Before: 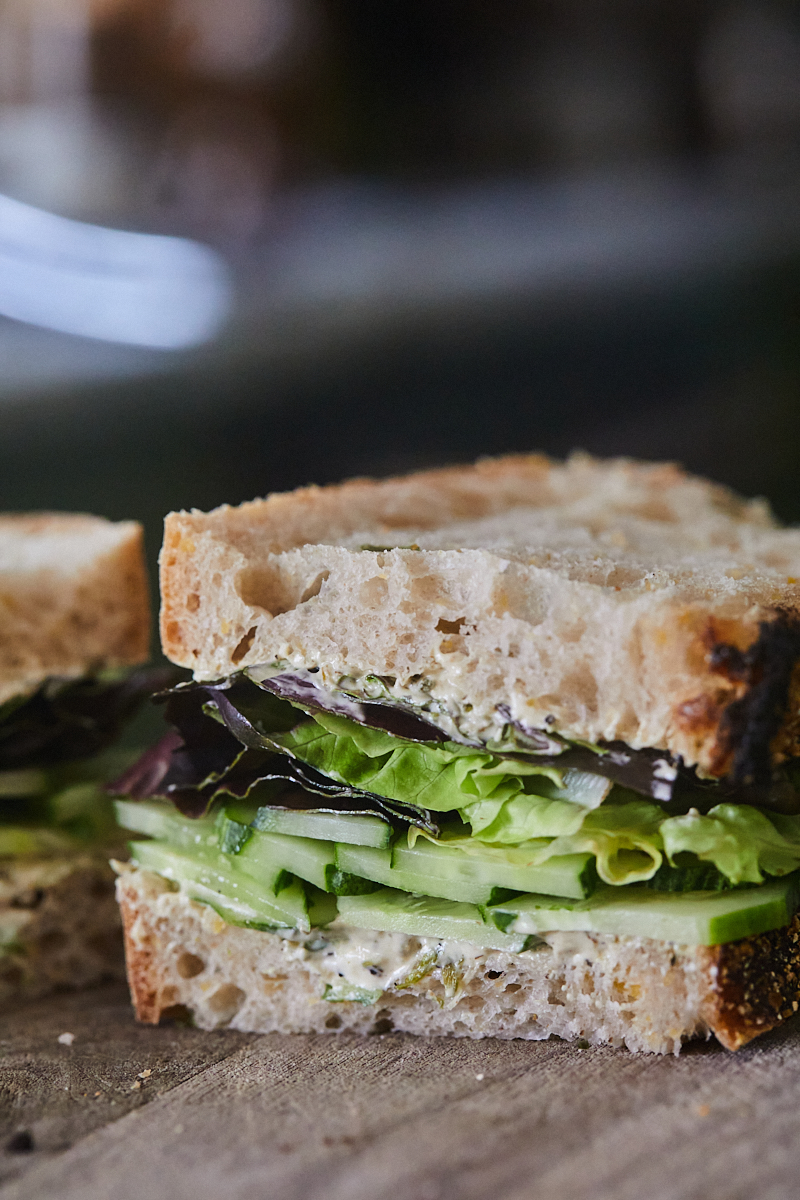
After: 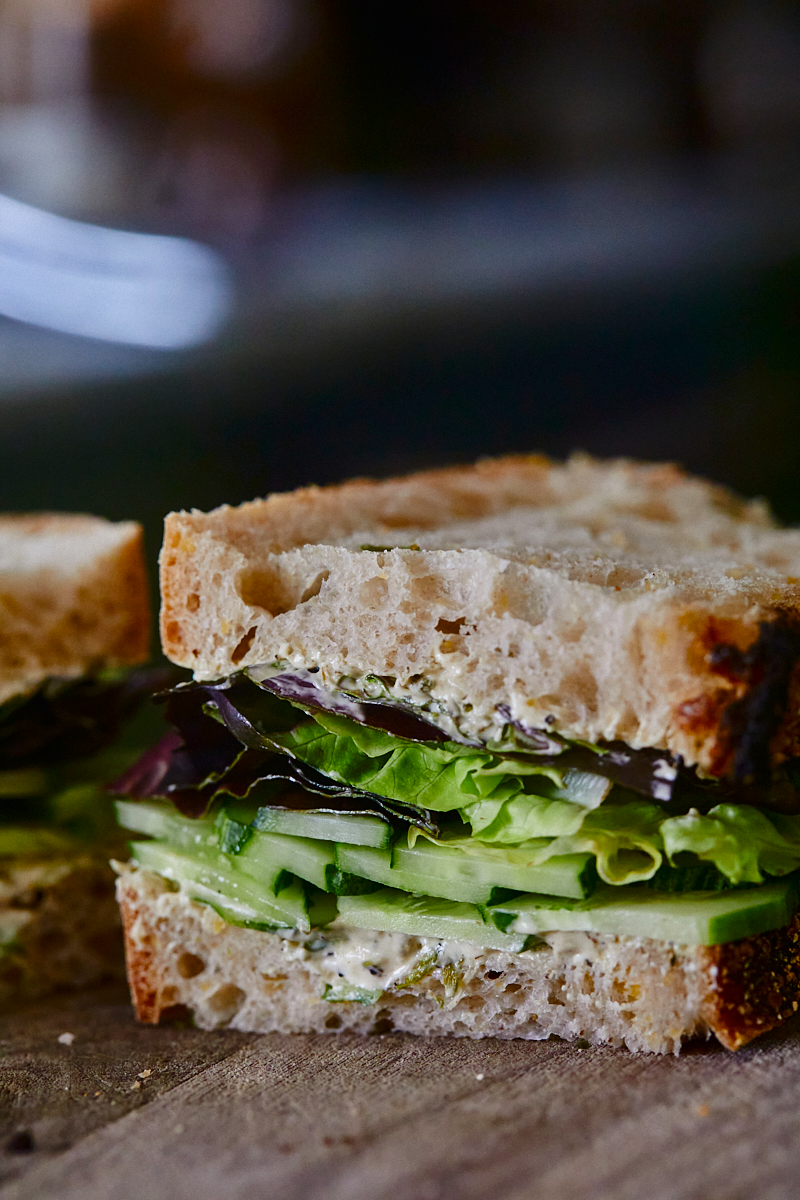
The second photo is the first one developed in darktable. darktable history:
contrast brightness saturation: contrast 0.068, brightness -0.153, saturation 0.116
color balance rgb: linear chroma grading › global chroma 0.889%, perceptual saturation grading › global saturation 20%, perceptual saturation grading › highlights -24.795%, perceptual saturation grading › shadows 24.355%
